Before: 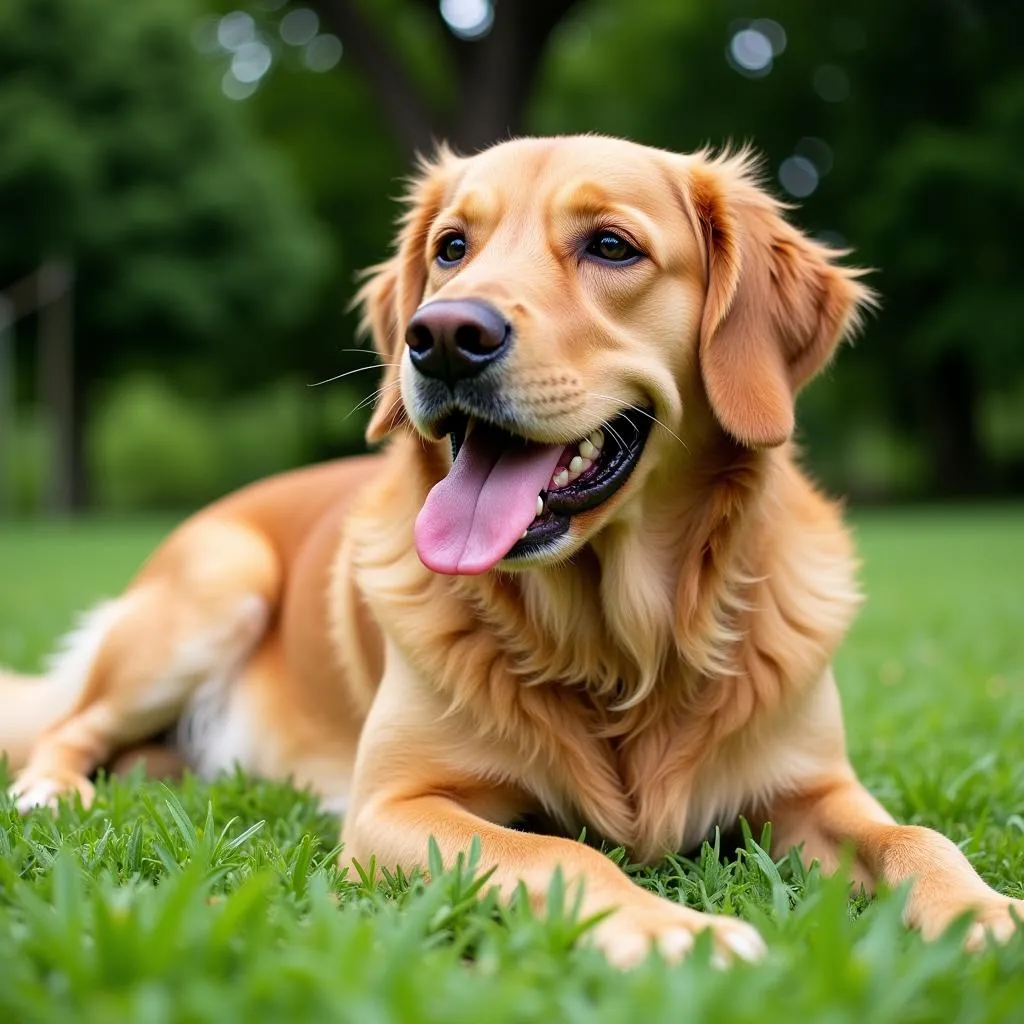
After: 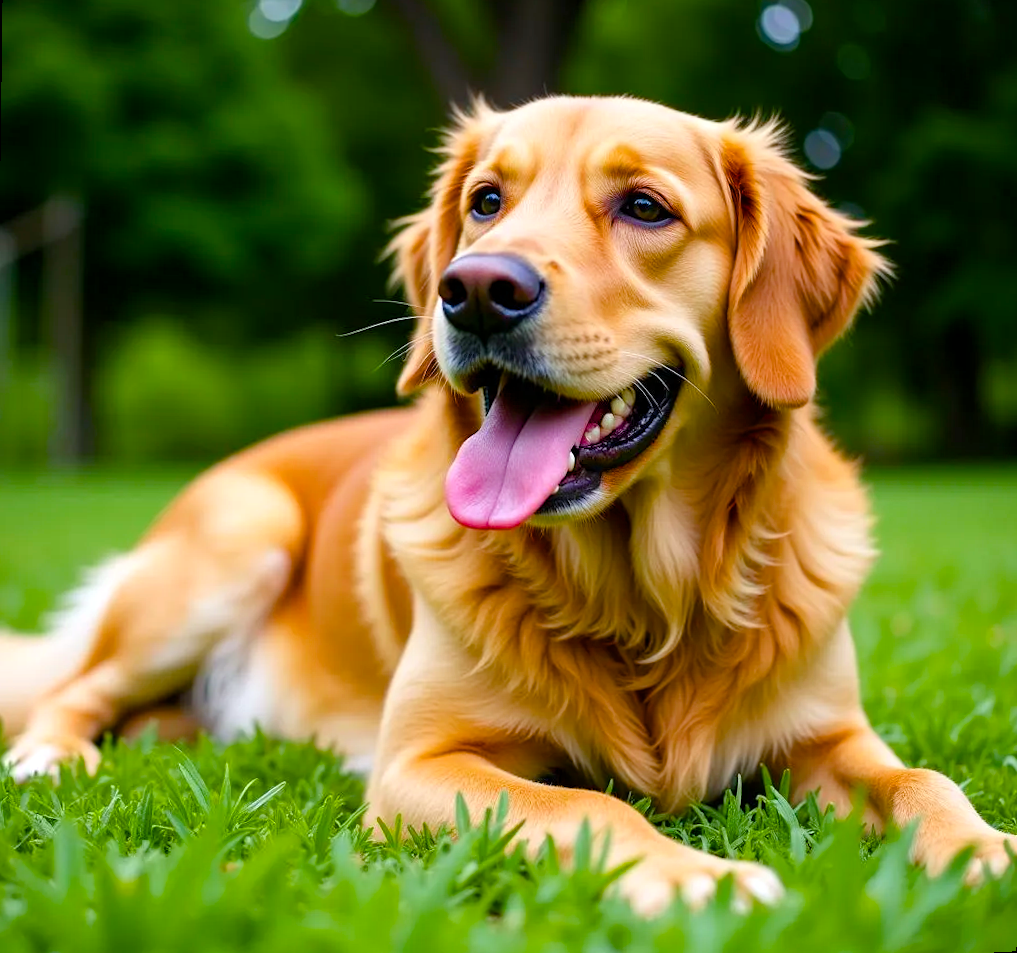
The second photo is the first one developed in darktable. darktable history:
color balance rgb: perceptual saturation grading › global saturation 45%, perceptual saturation grading › highlights -25%, perceptual saturation grading › shadows 50%, perceptual brilliance grading › global brilliance 3%, global vibrance 3%
white balance: red 0.988, blue 1.017
rotate and perspective: rotation 0.679°, lens shift (horizontal) 0.136, crop left 0.009, crop right 0.991, crop top 0.078, crop bottom 0.95
